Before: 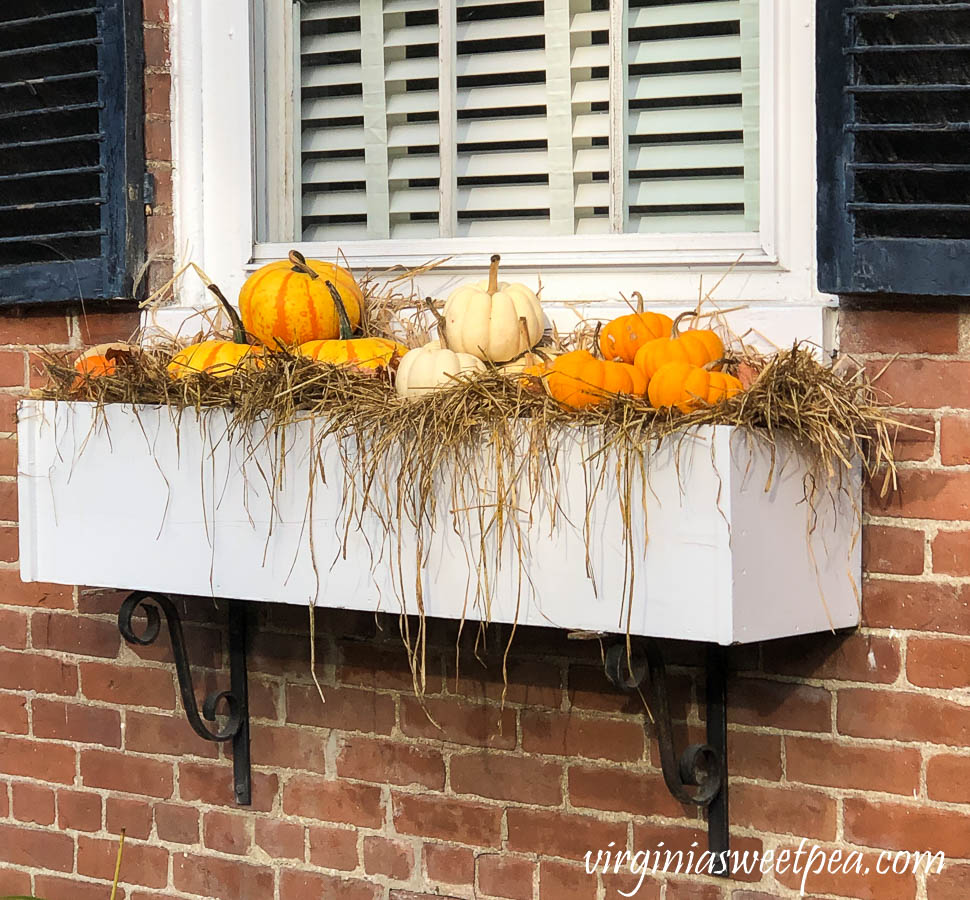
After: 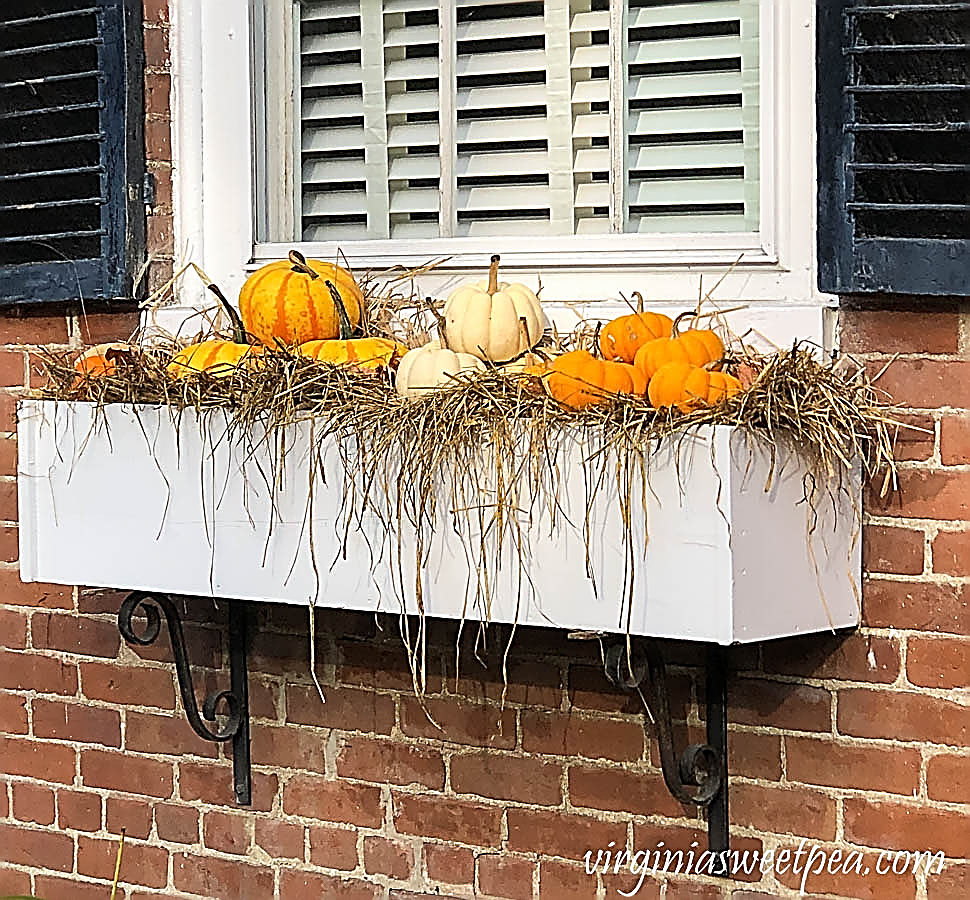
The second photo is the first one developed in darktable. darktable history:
sharpen: amount 1.995
